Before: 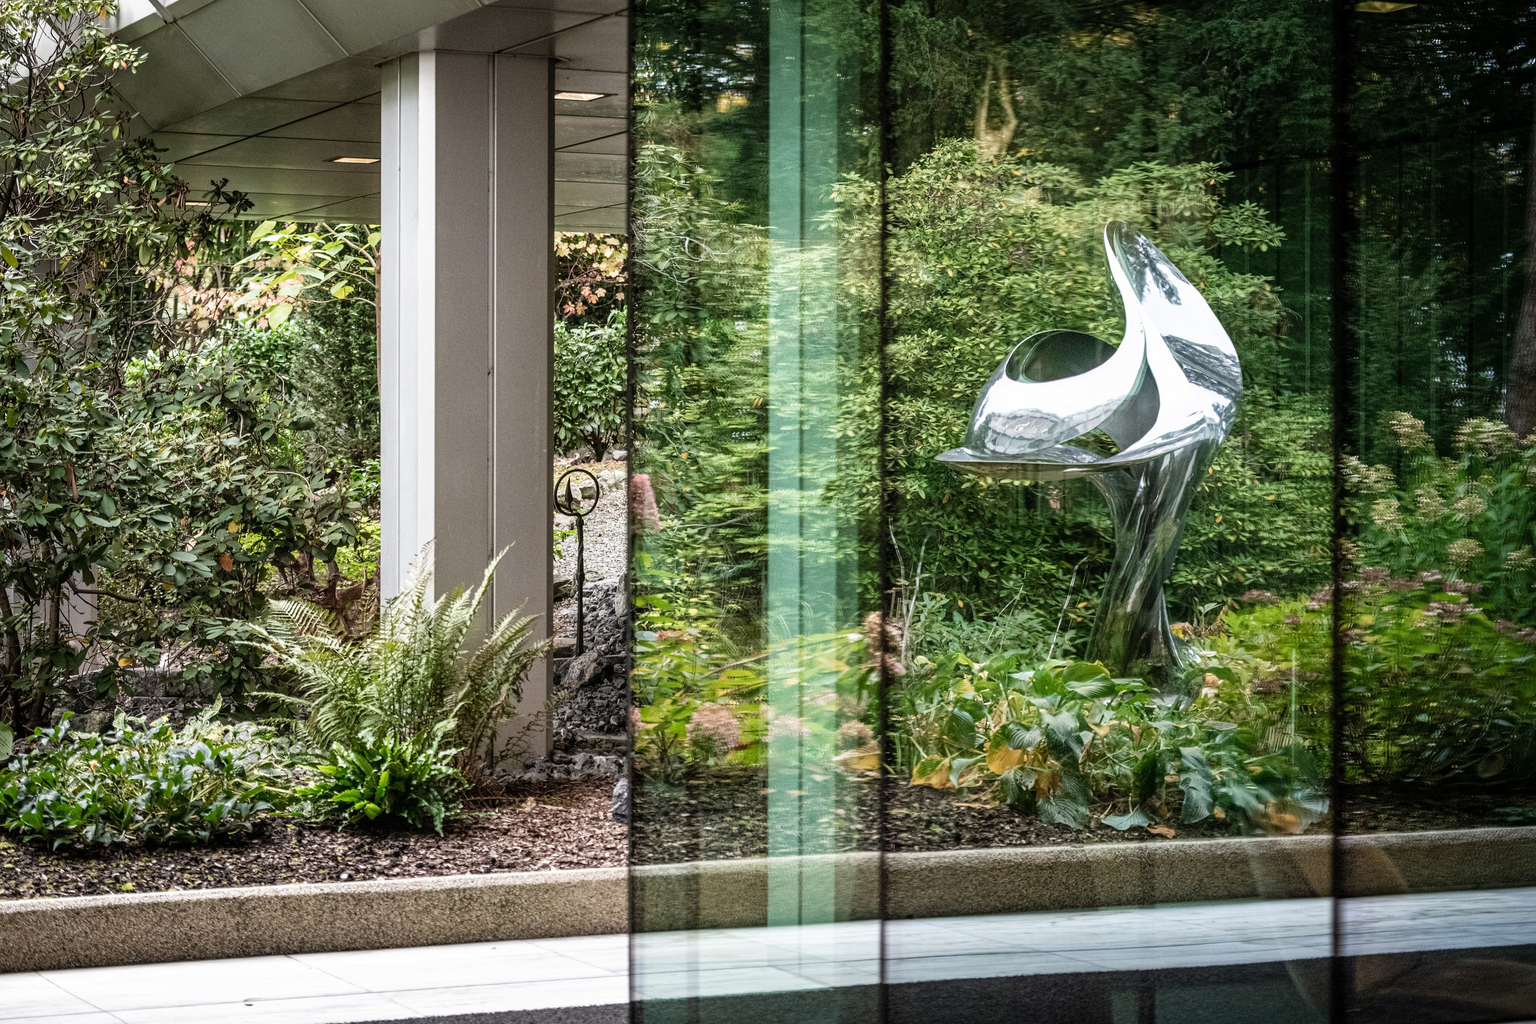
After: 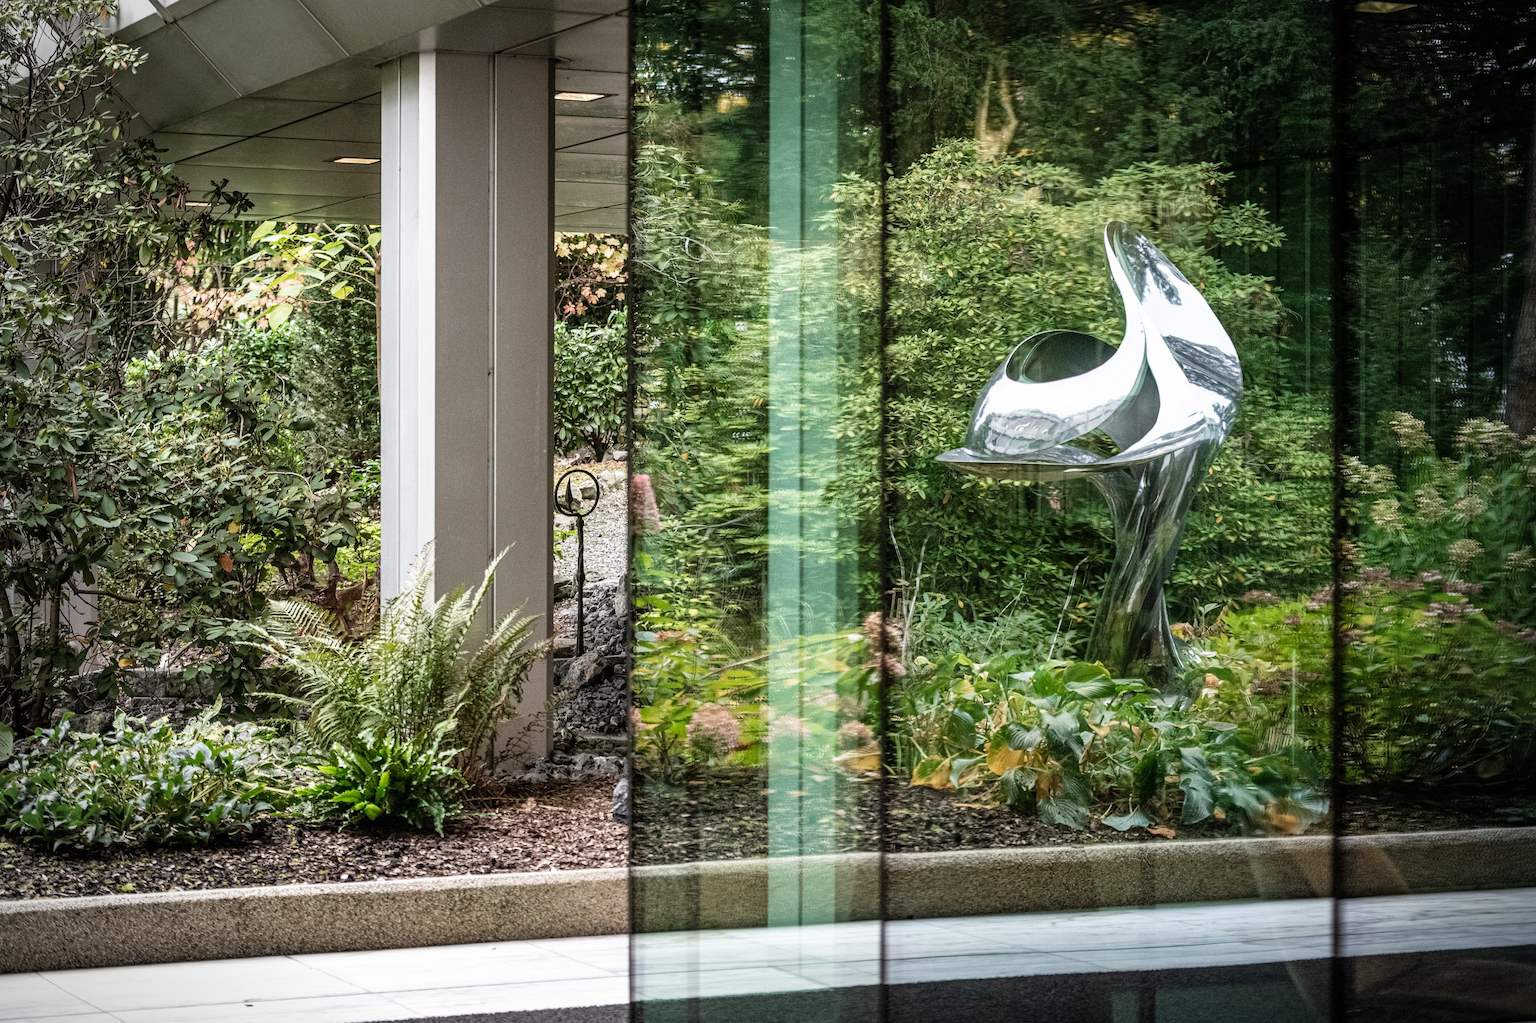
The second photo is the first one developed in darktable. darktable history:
vignetting: on, module defaults
crop: bottom 0.071%
